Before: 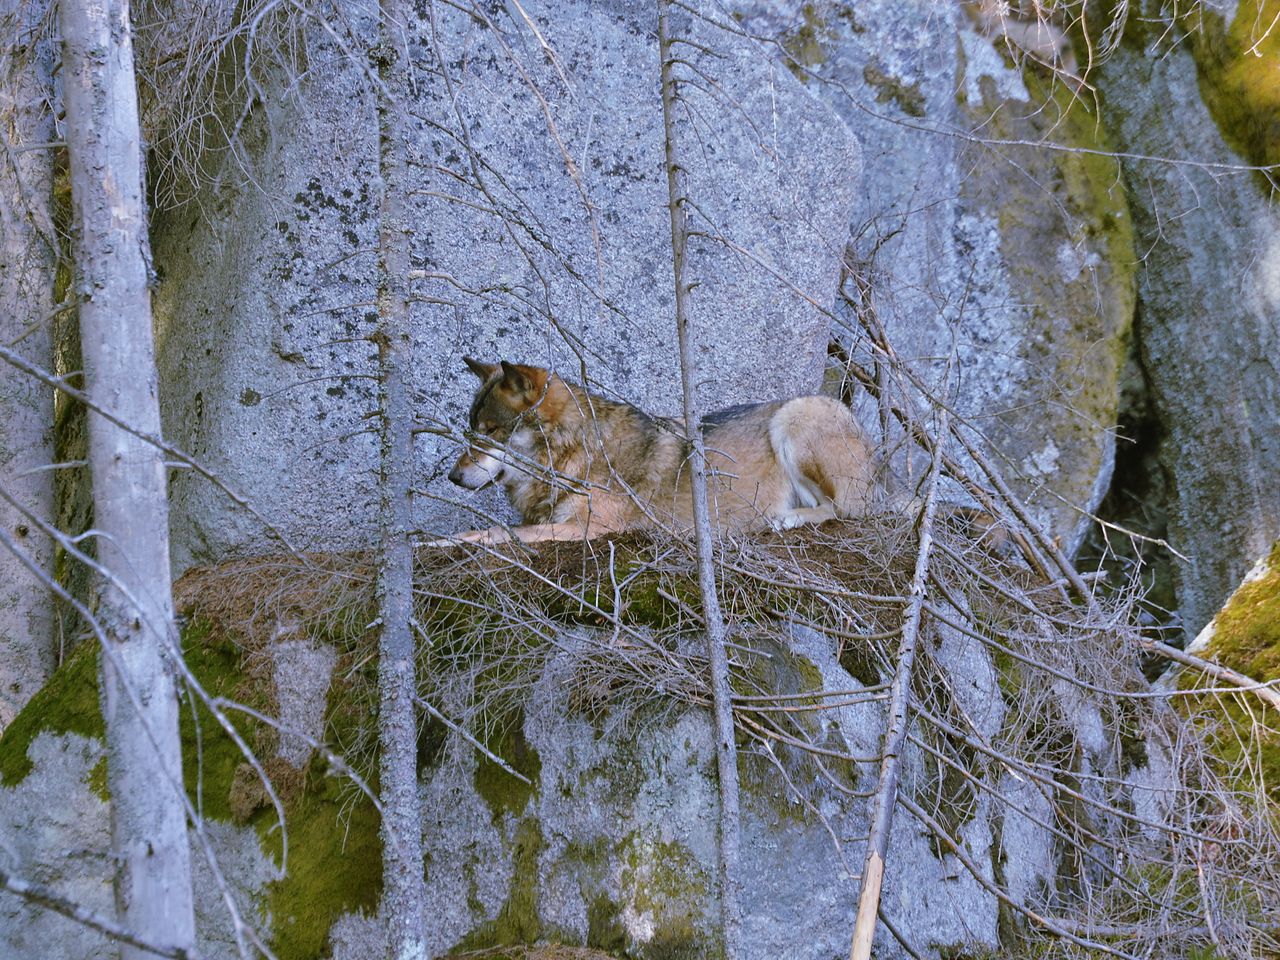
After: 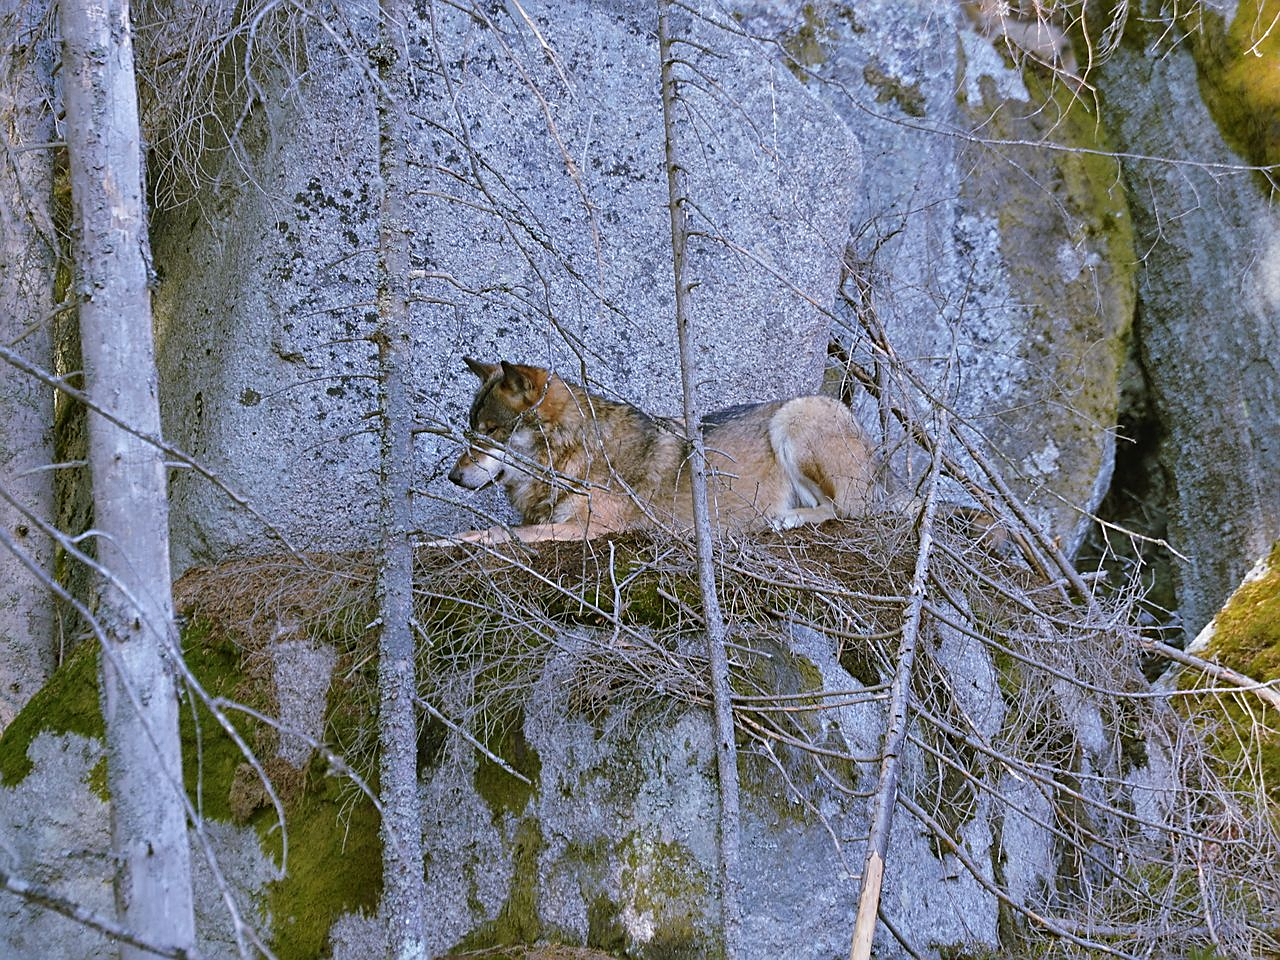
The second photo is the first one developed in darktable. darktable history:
tone equalizer: smoothing diameter 24.8%, edges refinement/feathering 5.66, preserve details guided filter
sharpen: on, module defaults
